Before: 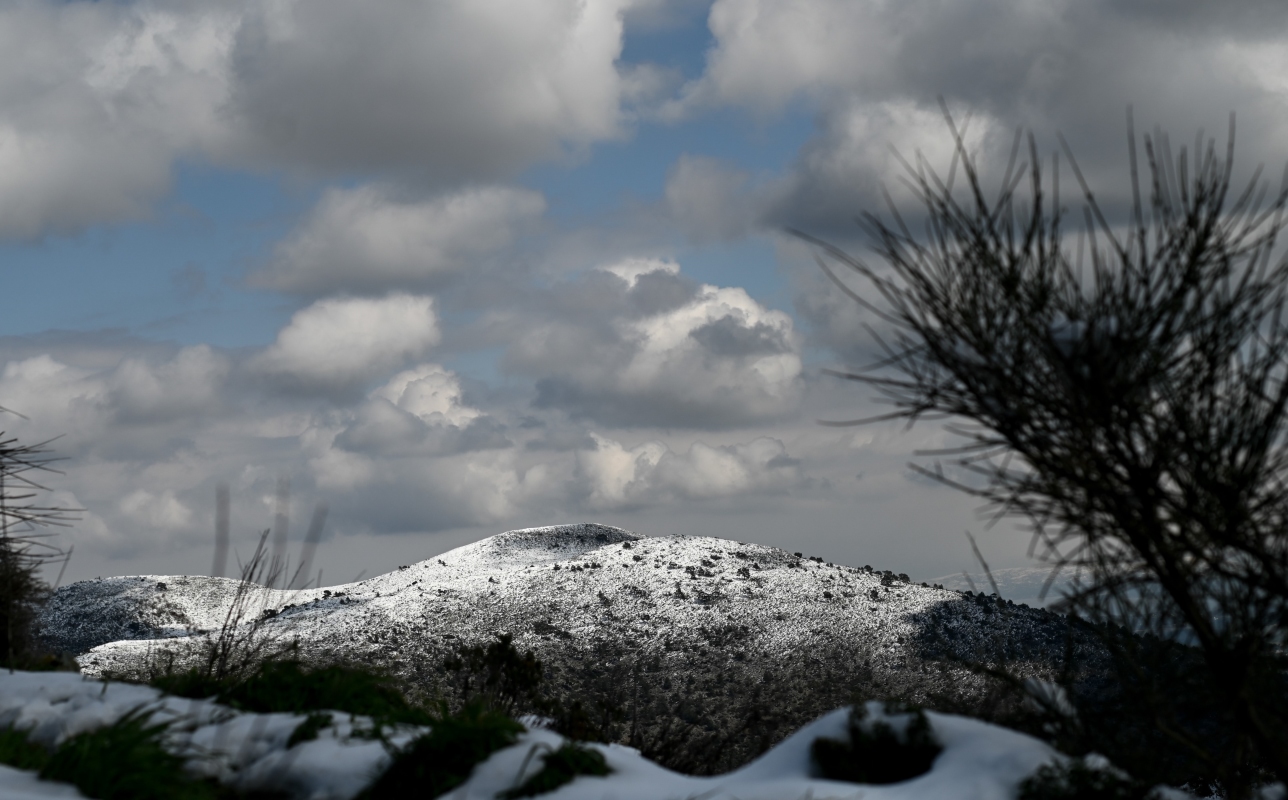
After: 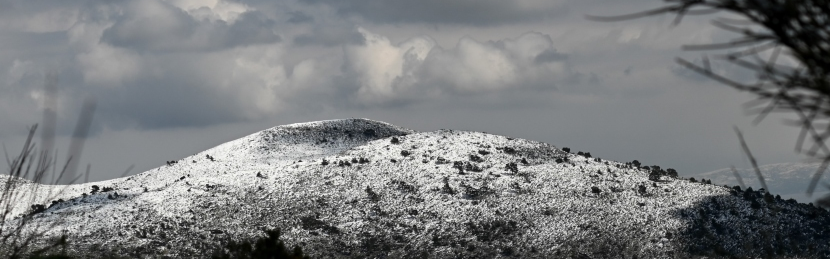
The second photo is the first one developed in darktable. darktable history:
crop: left 18.09%, top 50.691%, right 17.405%, bottom 16.919%
